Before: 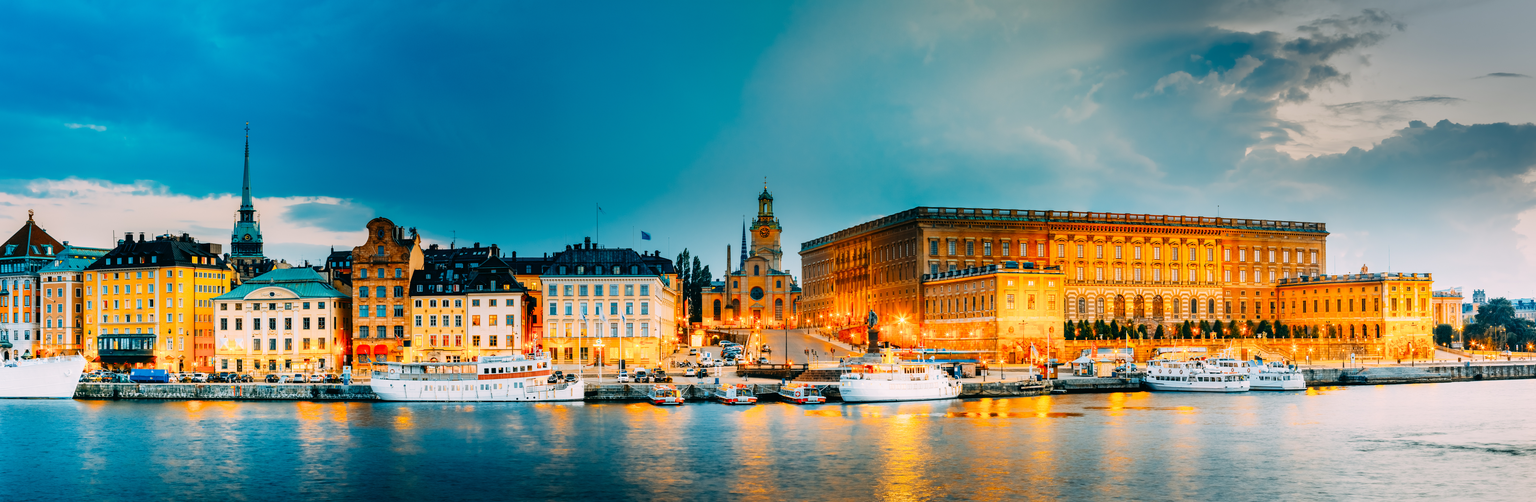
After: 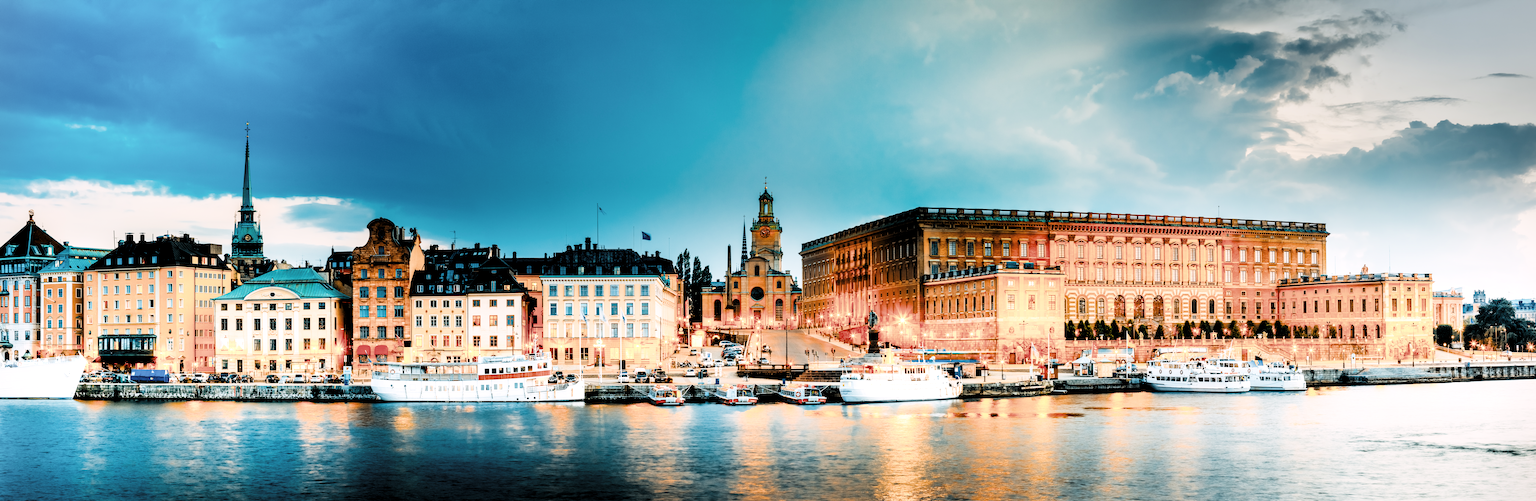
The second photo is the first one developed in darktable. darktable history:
vignetting: fall-off start 97.25%, brightness -0.409, saturation -0.305, width/height ratio 1.182, unbound false
filmic rgb: black relative exposure -5.07 EV, white relative exposure 3.98 EV, hardness 2.9, contrast 1.301, highlights saturation mix -29.83%
levels: levels [0.101, 0.578, 0.953]
exposure: black level correction -0.001, exposure 0.901 EV, compensate highlight preservation false
